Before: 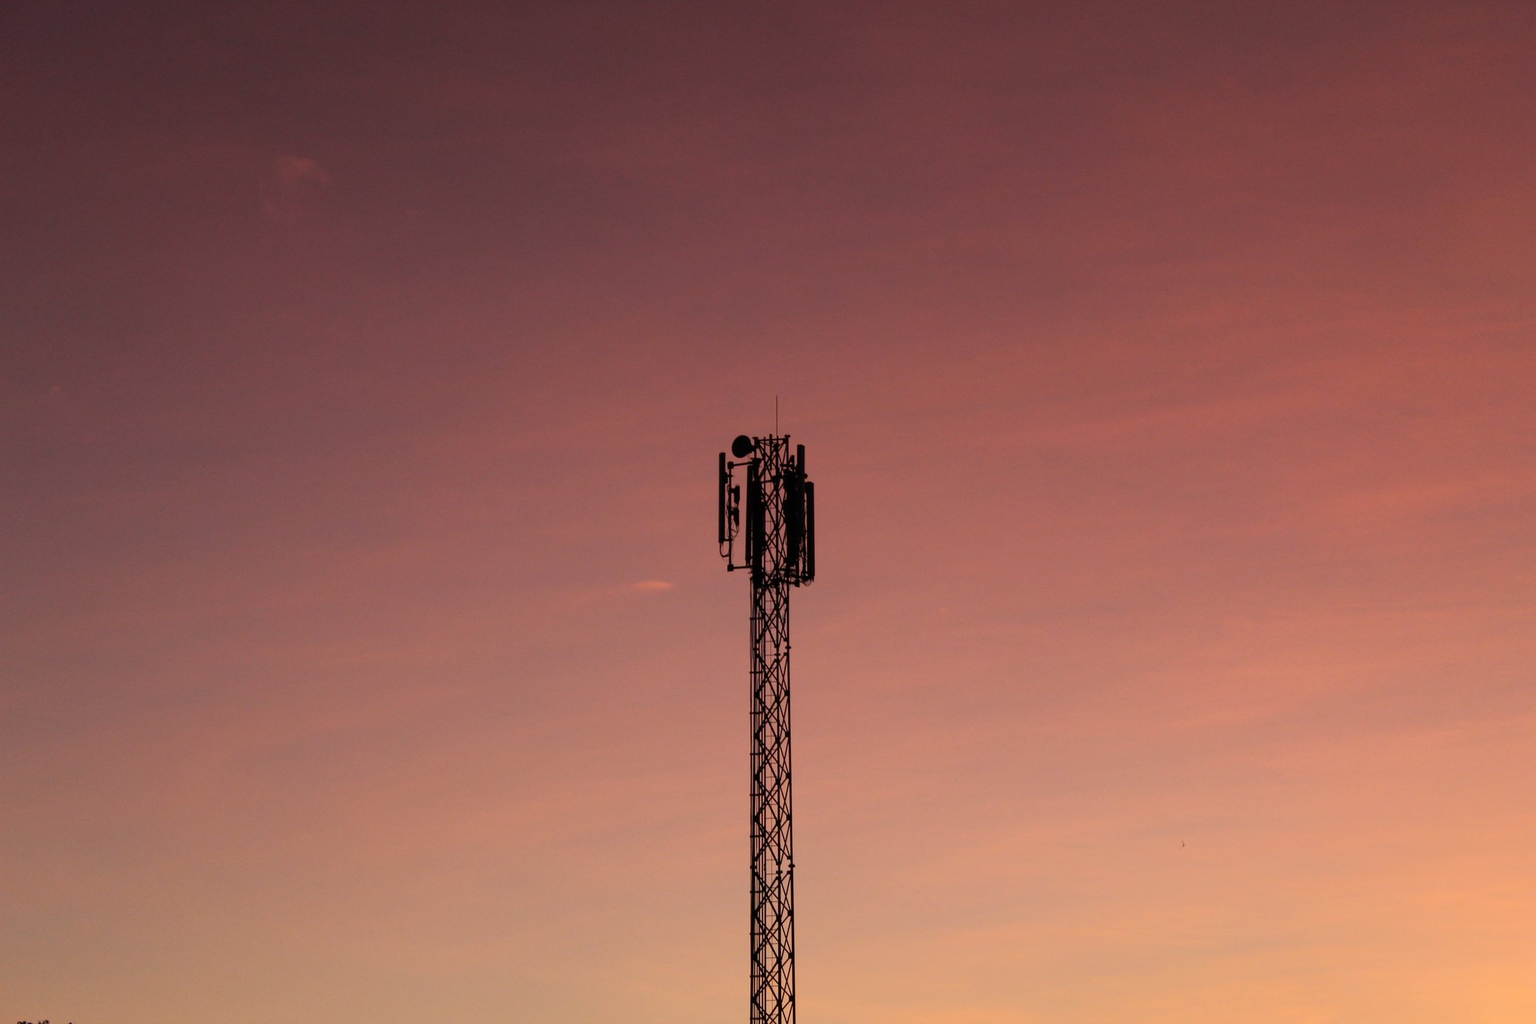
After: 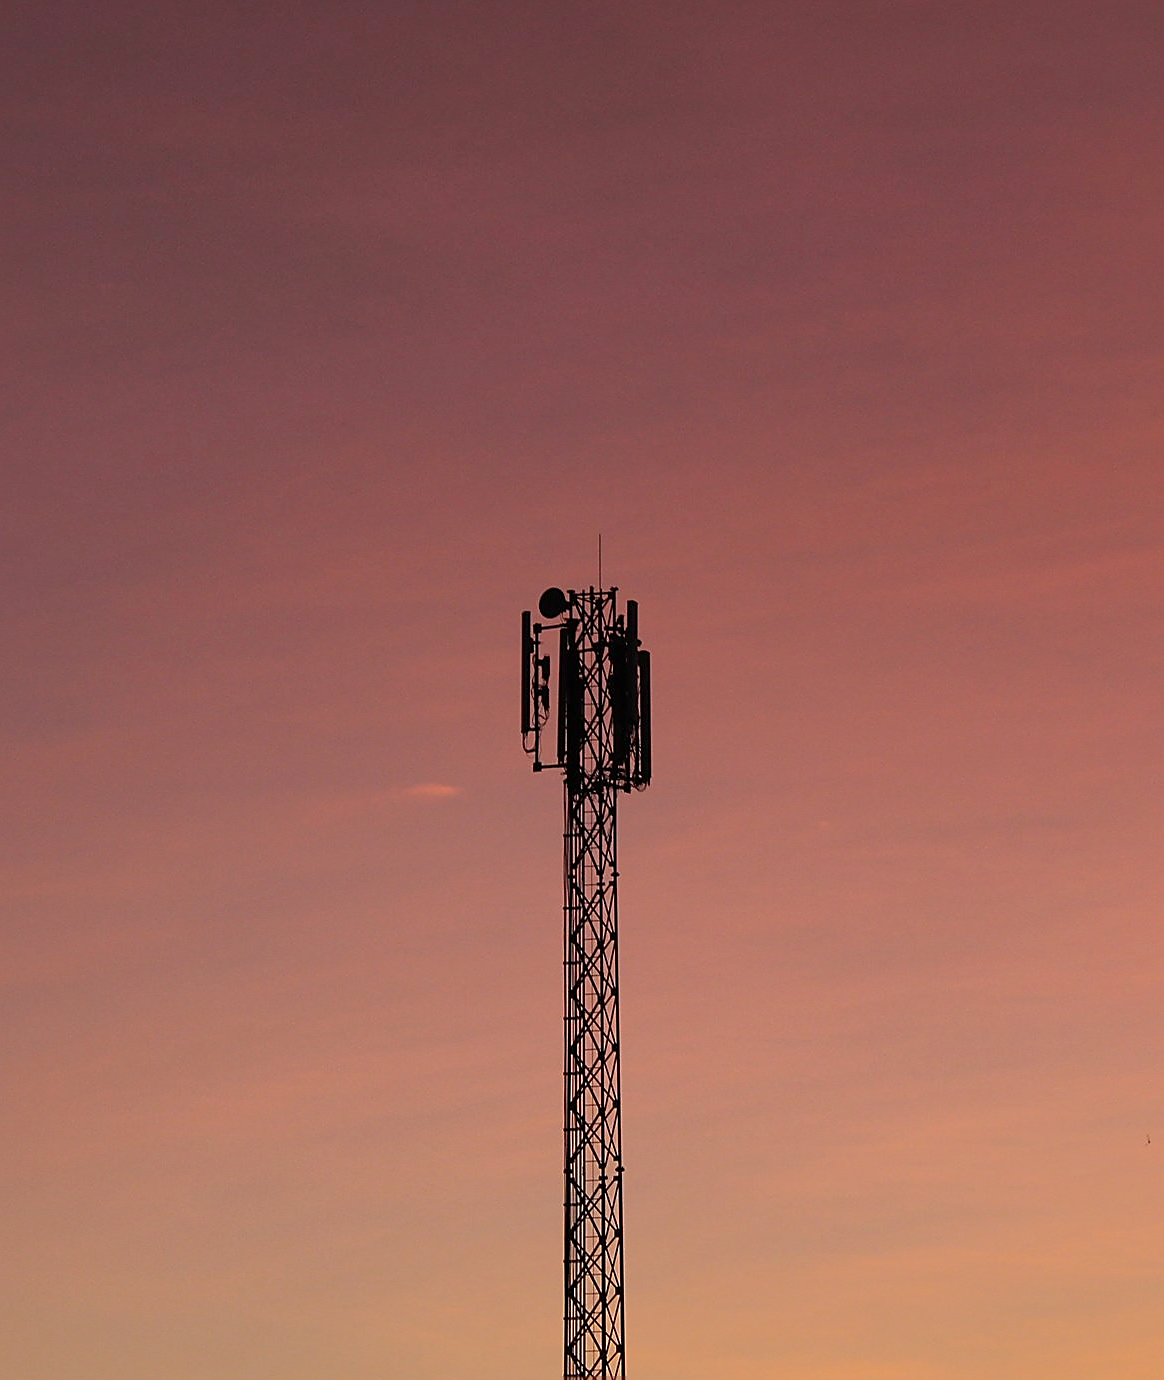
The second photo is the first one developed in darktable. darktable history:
crop: left 21.674%, right 22.086%
sharpen: radius 1.4, amount 1.25, threshold 0.7
shadows and highlights: on, module defaults
